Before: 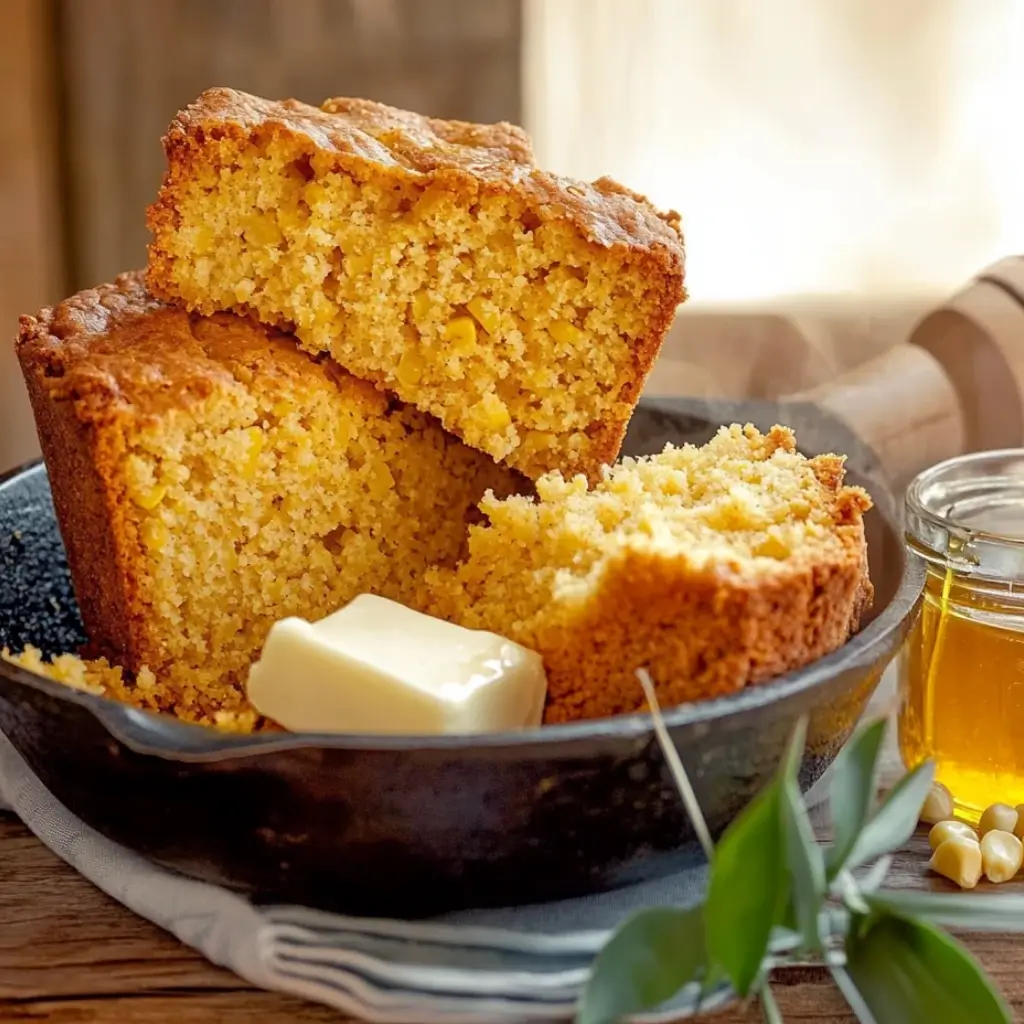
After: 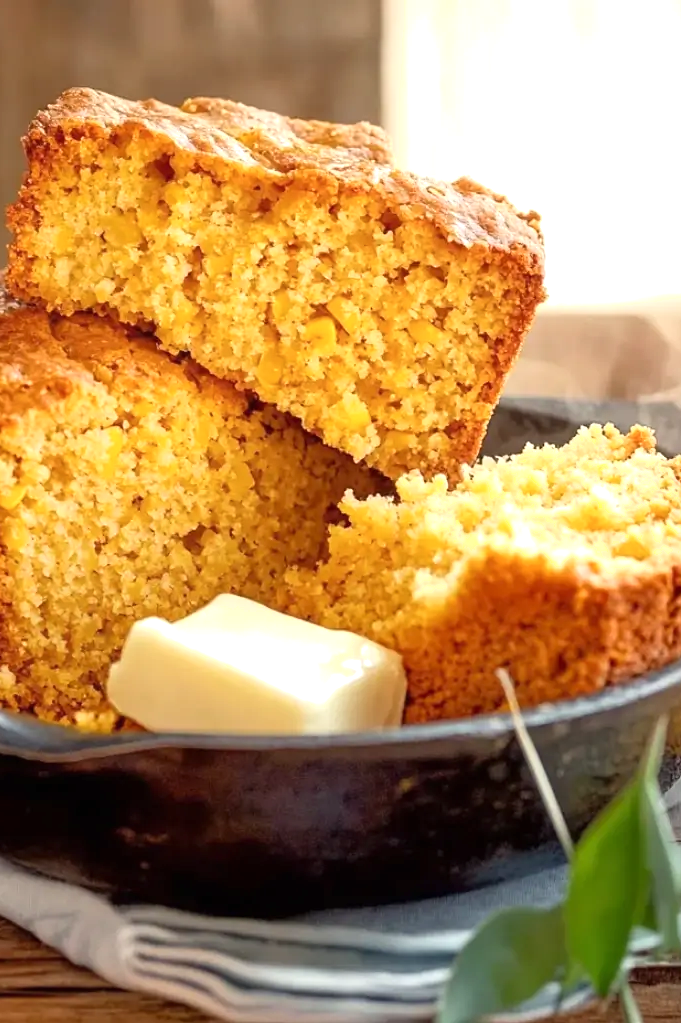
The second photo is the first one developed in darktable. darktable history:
shadows and highlights: shadows -0.371, highlights 39.91
crop and rotate: left 13.69%, right 19.737%
exposure: black level correction 0, exposure 0.498 EV, compensate highlight preservation false
